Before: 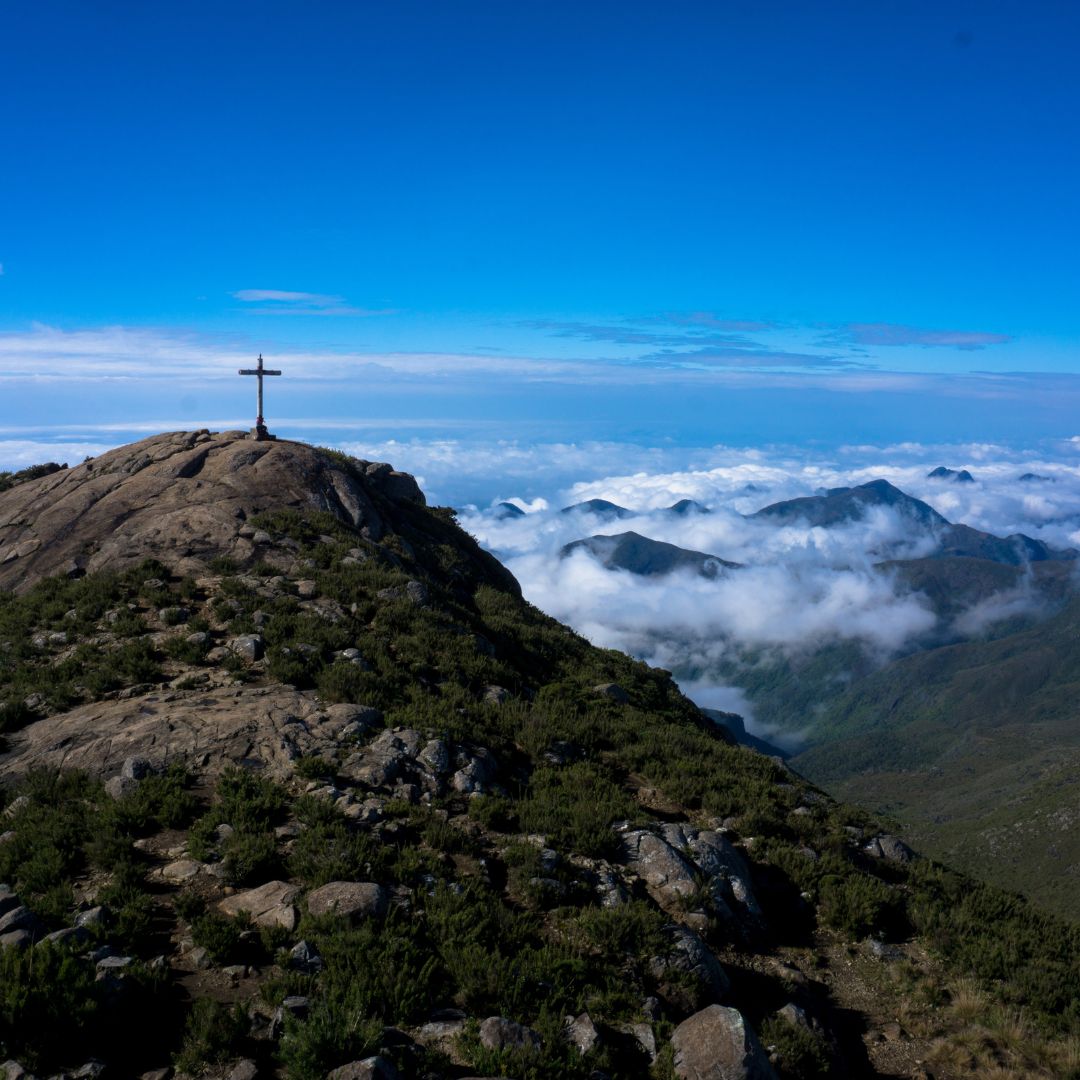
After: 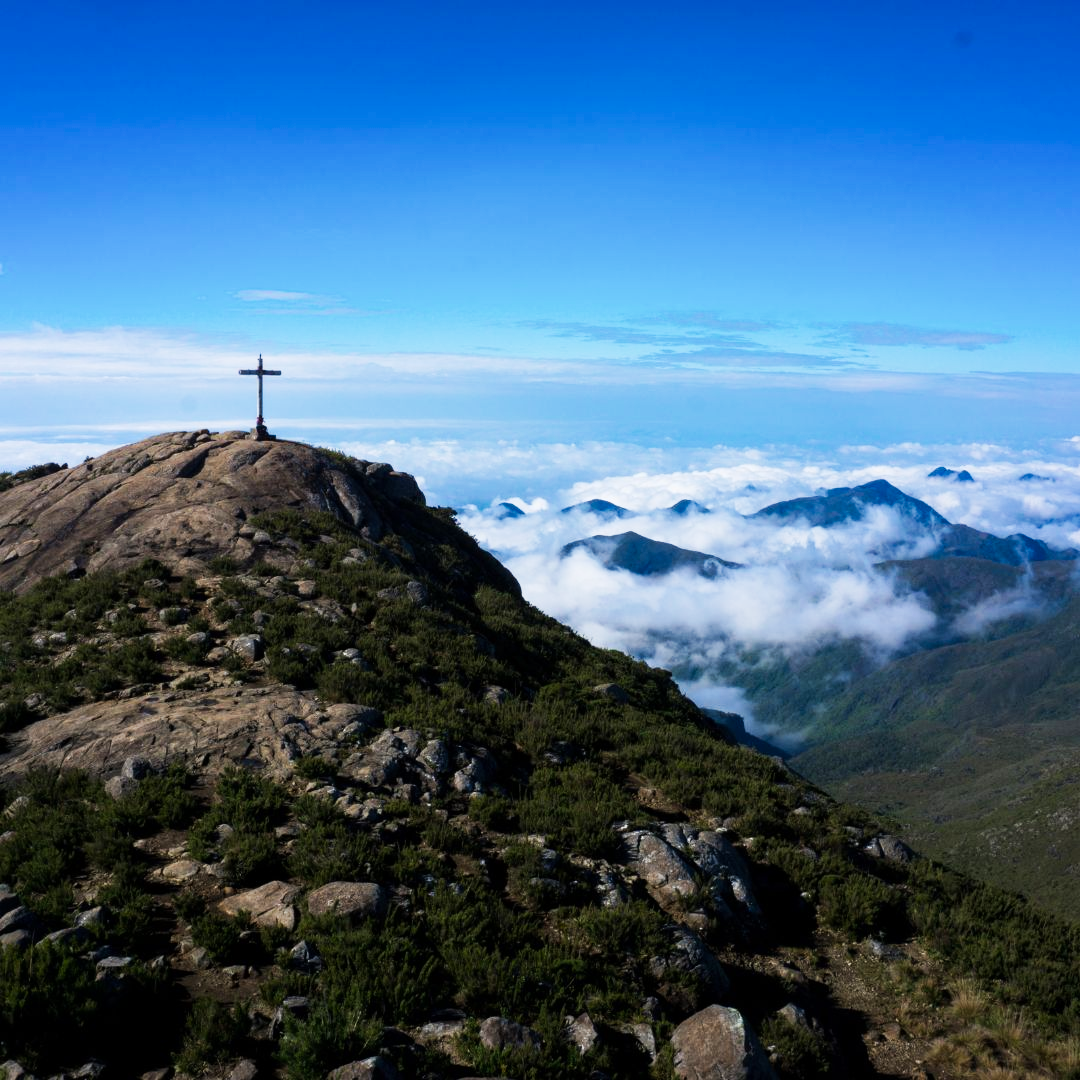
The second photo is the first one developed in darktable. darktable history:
tone curve: curves: ch0 [(0, 0) (0.055, 0.05) (0.258, 0.287) (0.434, 0.526) (0.517, 0.648) (0.745, 0.874) (1, 1)]; ch1 [(0, 0) (0.346, 0.307) (0.418, 0.383) (0.46, 0.439) (0.482, 0.493) (0.502, 0.503) (0.517, 0.514) (0.55, 0.561) (0.588, 0.603) (0.646, 0.688) (1, 1)]; ch2 [(0, 0) (0.346, 0.34) (0.431, 0.45) (0.485, 0.499) (0.5, 0.503) (0.527, 0.525) (0.545, 0.562) (0.679, 0.706) (1, 1)], preserve colors none
